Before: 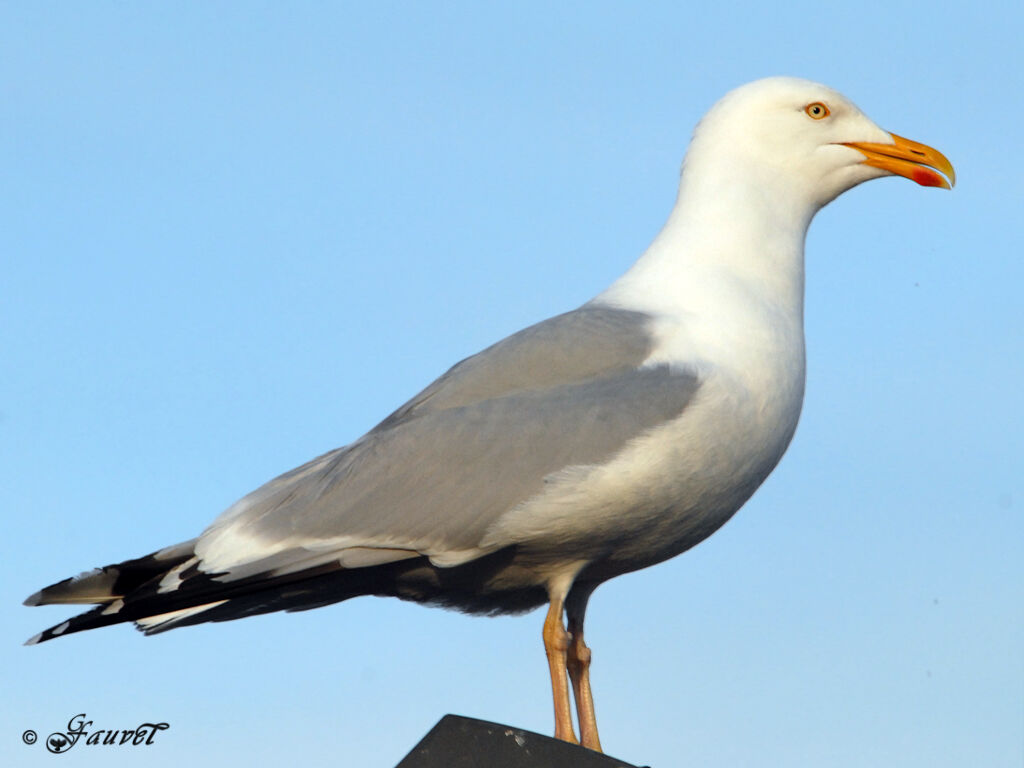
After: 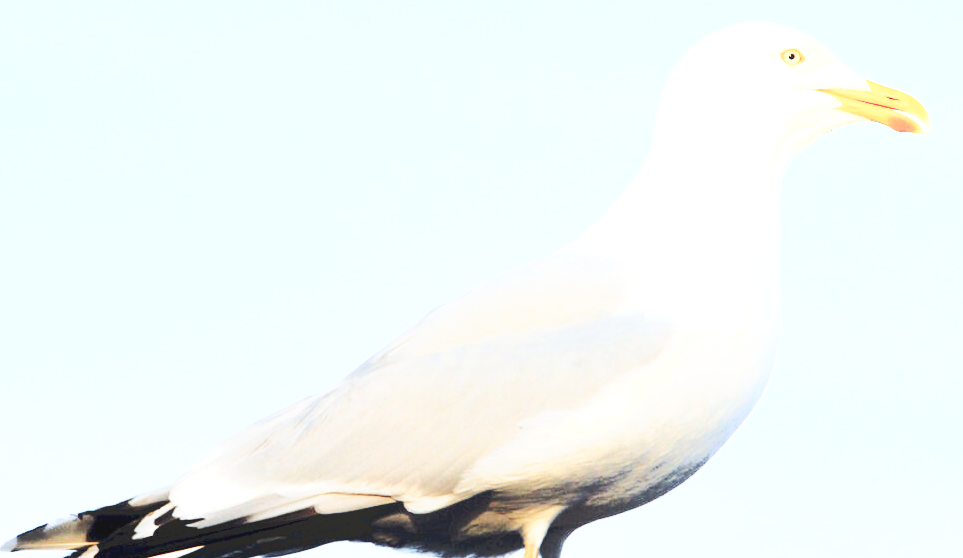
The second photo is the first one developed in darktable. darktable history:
crop: left 2.472%, top 7.086%, right 3.462%, bottom 20.225%
exposure: black level correction 0, exposure 0.895 EV, compensate highlight preservation false
shadows and highlights: shadows -25.57, highlights 50.07, soften with gaussian
tone curve: curves: ch0 [(0, 0) (0.003, 0.037) (0.011, 0.061) (0.025, 0.104) (0.044, 0.145) (0.069, 0.145) (0.1, 0.127) (0.136, 0.175) (0.177, 0.207) (0.224, 0.252) (0.277, 0.341) (0.335, 0.446) (0.399, 0.554) (0.468, 0.658) (0.543, 0.757) (0.623, 0.843) (0.709, 0.919) (0.801, 0.958) (0.898, 0.975) (1, 1)], preserve colors none
